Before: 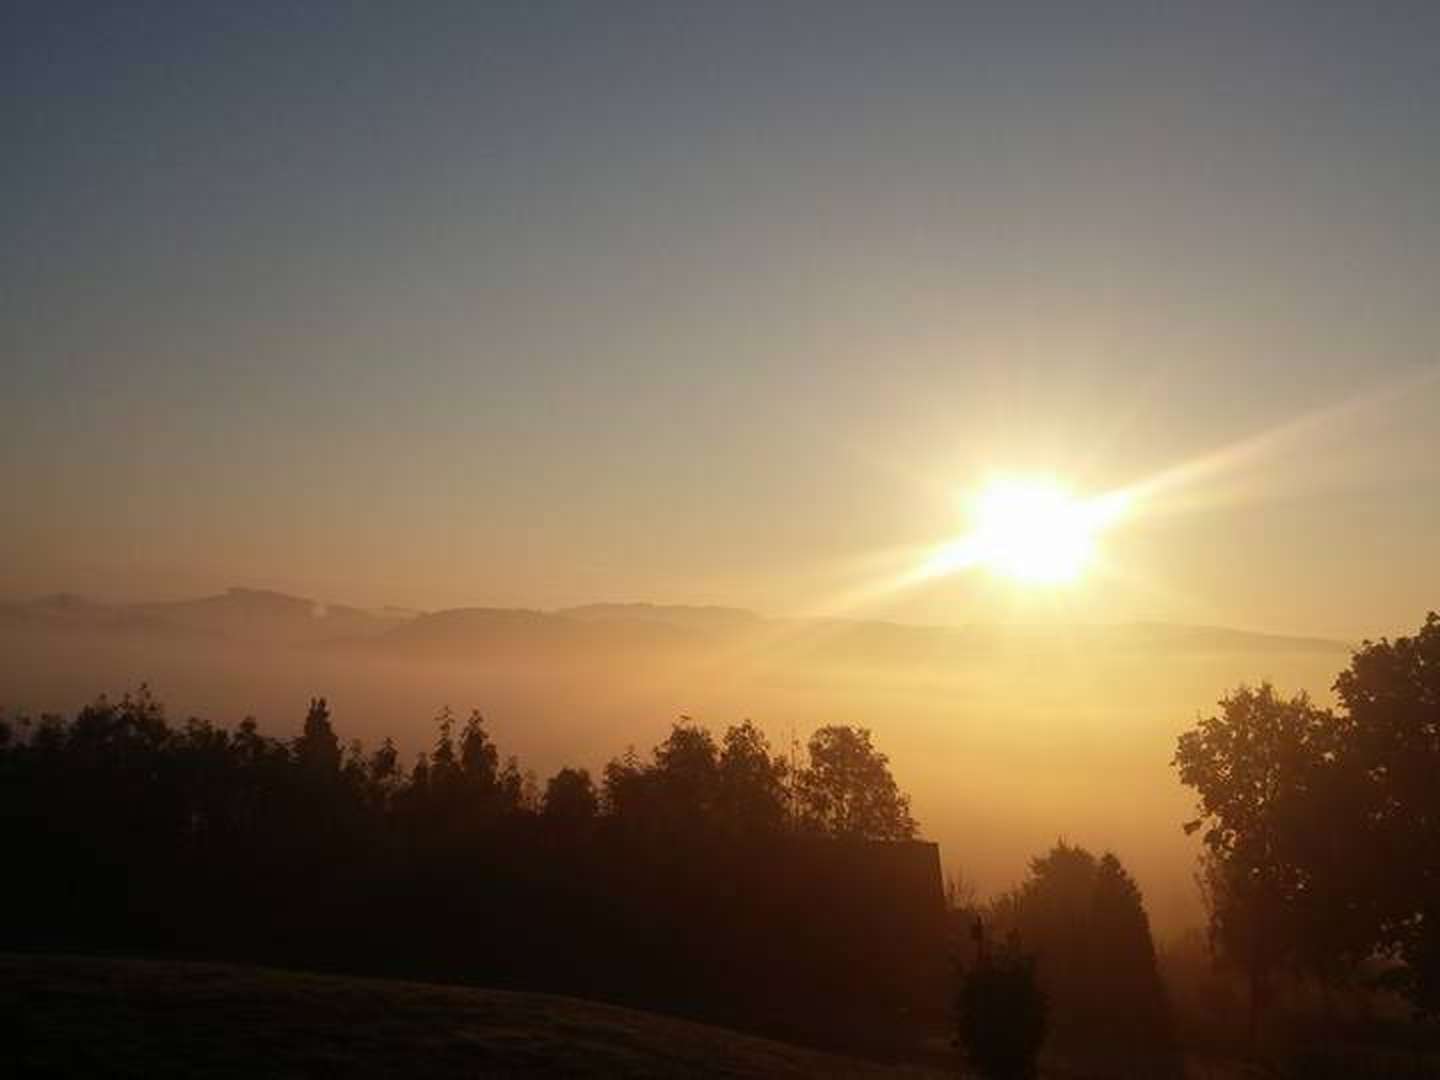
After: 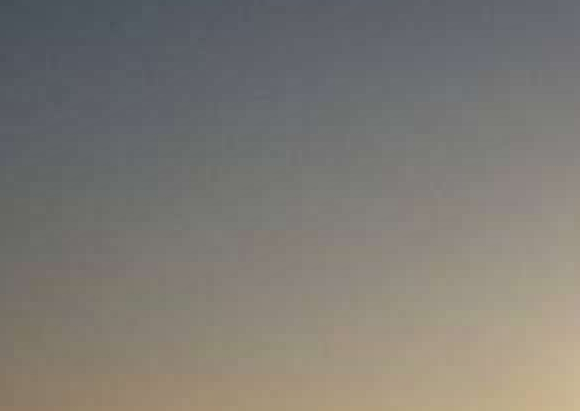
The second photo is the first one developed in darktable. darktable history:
crop: left 15.751%, top 5.433%, right 43.931%, bottom 56.442%
local contrast: detail 130%
color balance rgb: perceptual saturation grading › global saturation 0.294%, saturation formula JzAzBz (2021)
tone equalizer: on, module defaults
